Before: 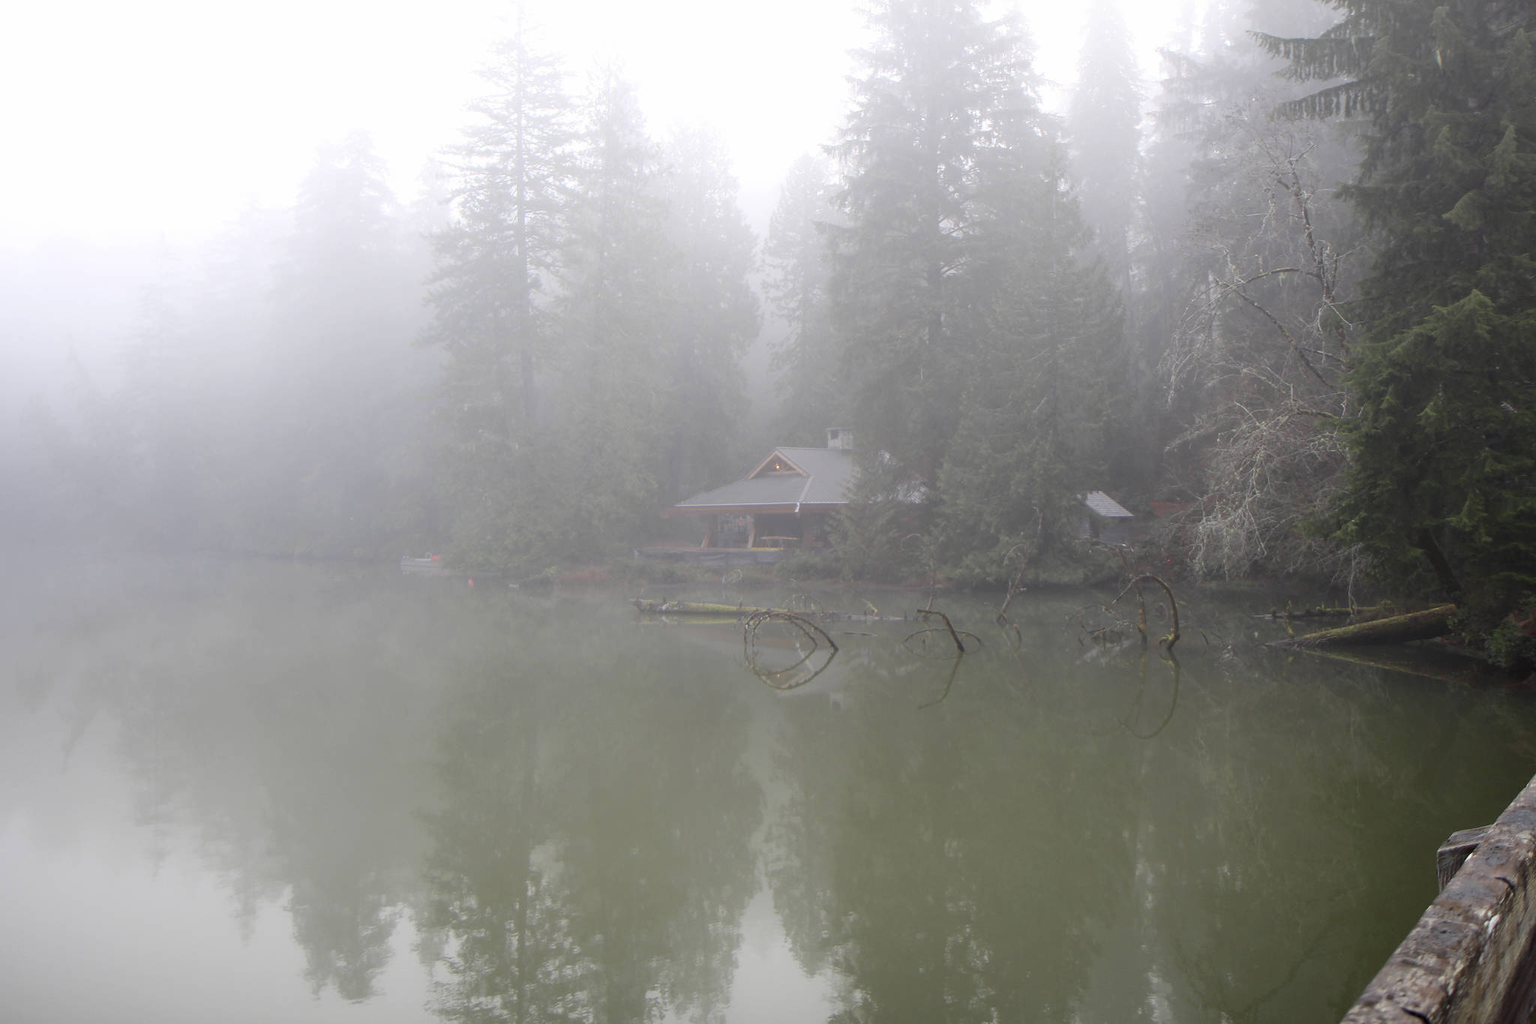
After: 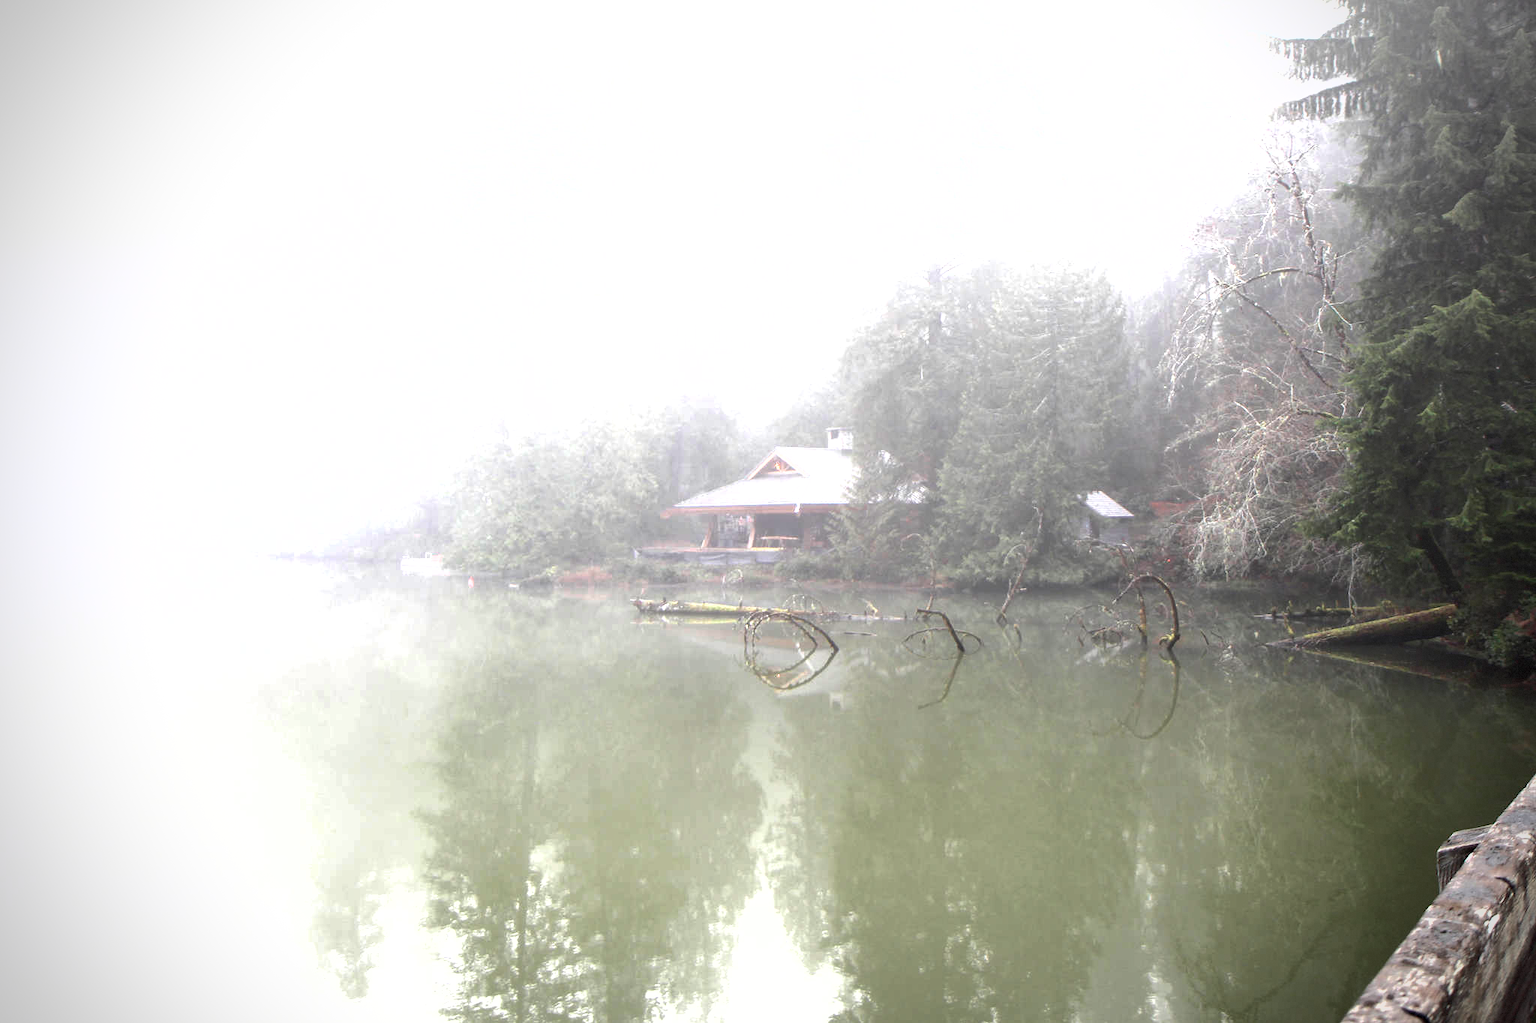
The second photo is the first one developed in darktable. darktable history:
rgb levels: preserve colors max RGB
shadows and highlights: on, module defaults
vignetting: dithering 8-bit output, unbound false
tone equalizer: -8 EV -1.08 EV, -7 EV -1.01 EV, -6 EV -0.867 EV, -5 EV -0.578 EV, -3 EV 0.578 EV, -2 EV 0.867 EV, -1 EV 1.01 EV, +0 EV 1.08 EV, edges refinement/feathering 500, mask exposure compensation -1.57 EV, preserve details no
exposure: black level correction 0, exposure 0.7 EV, compensate exposure bias true, compensate highlight preservation false
